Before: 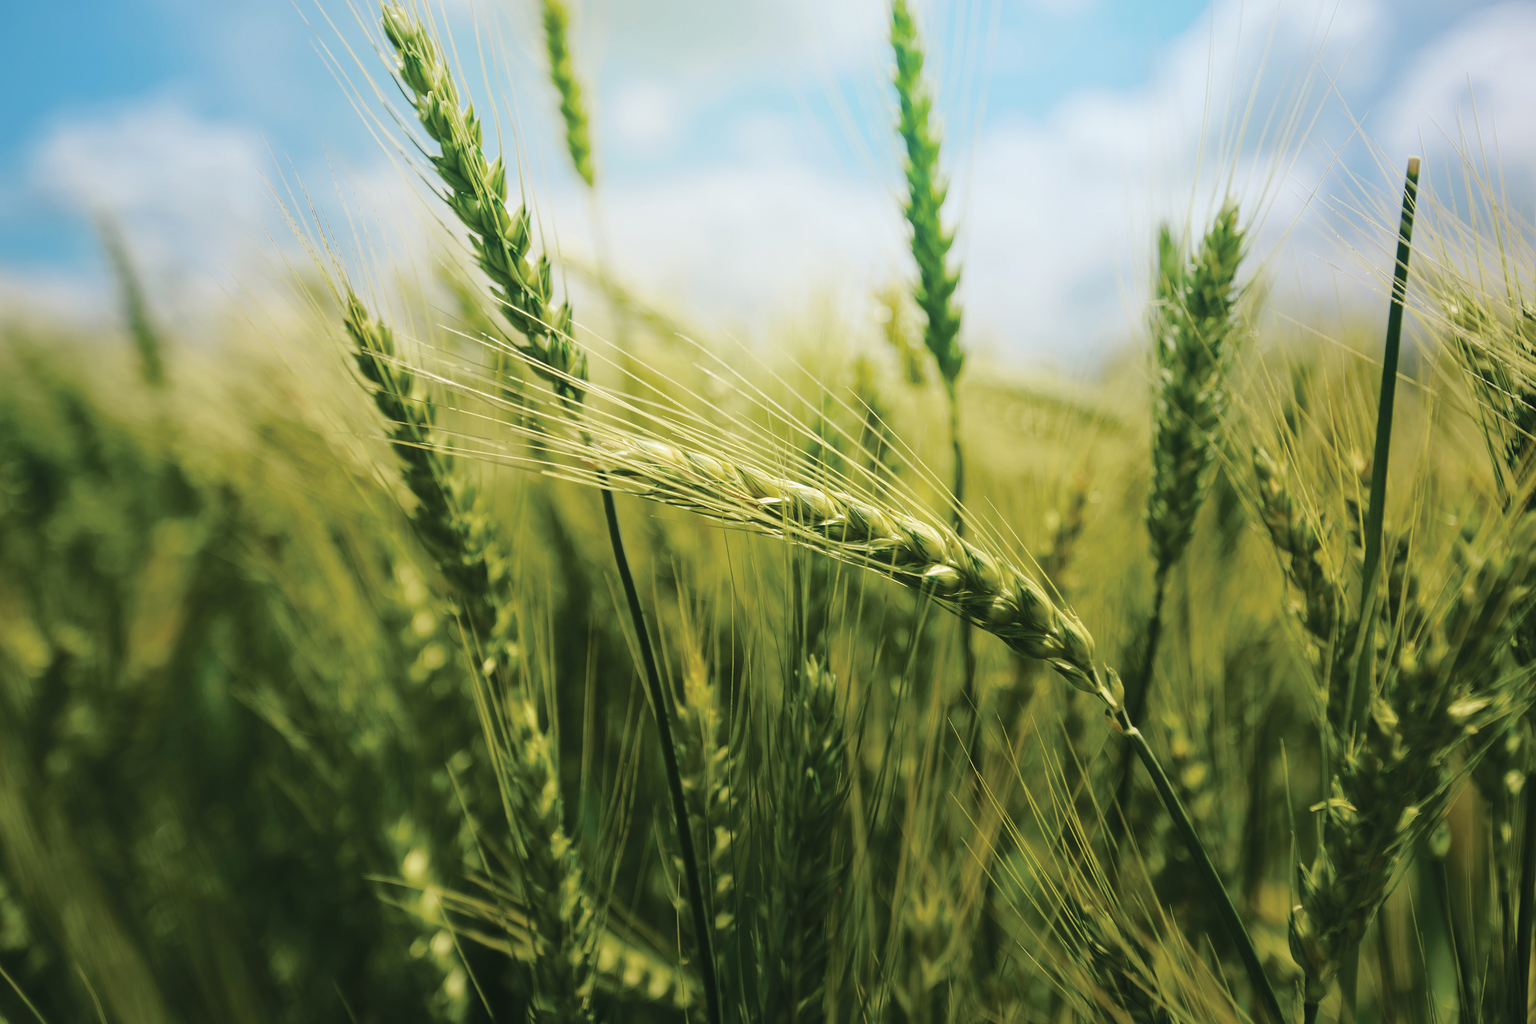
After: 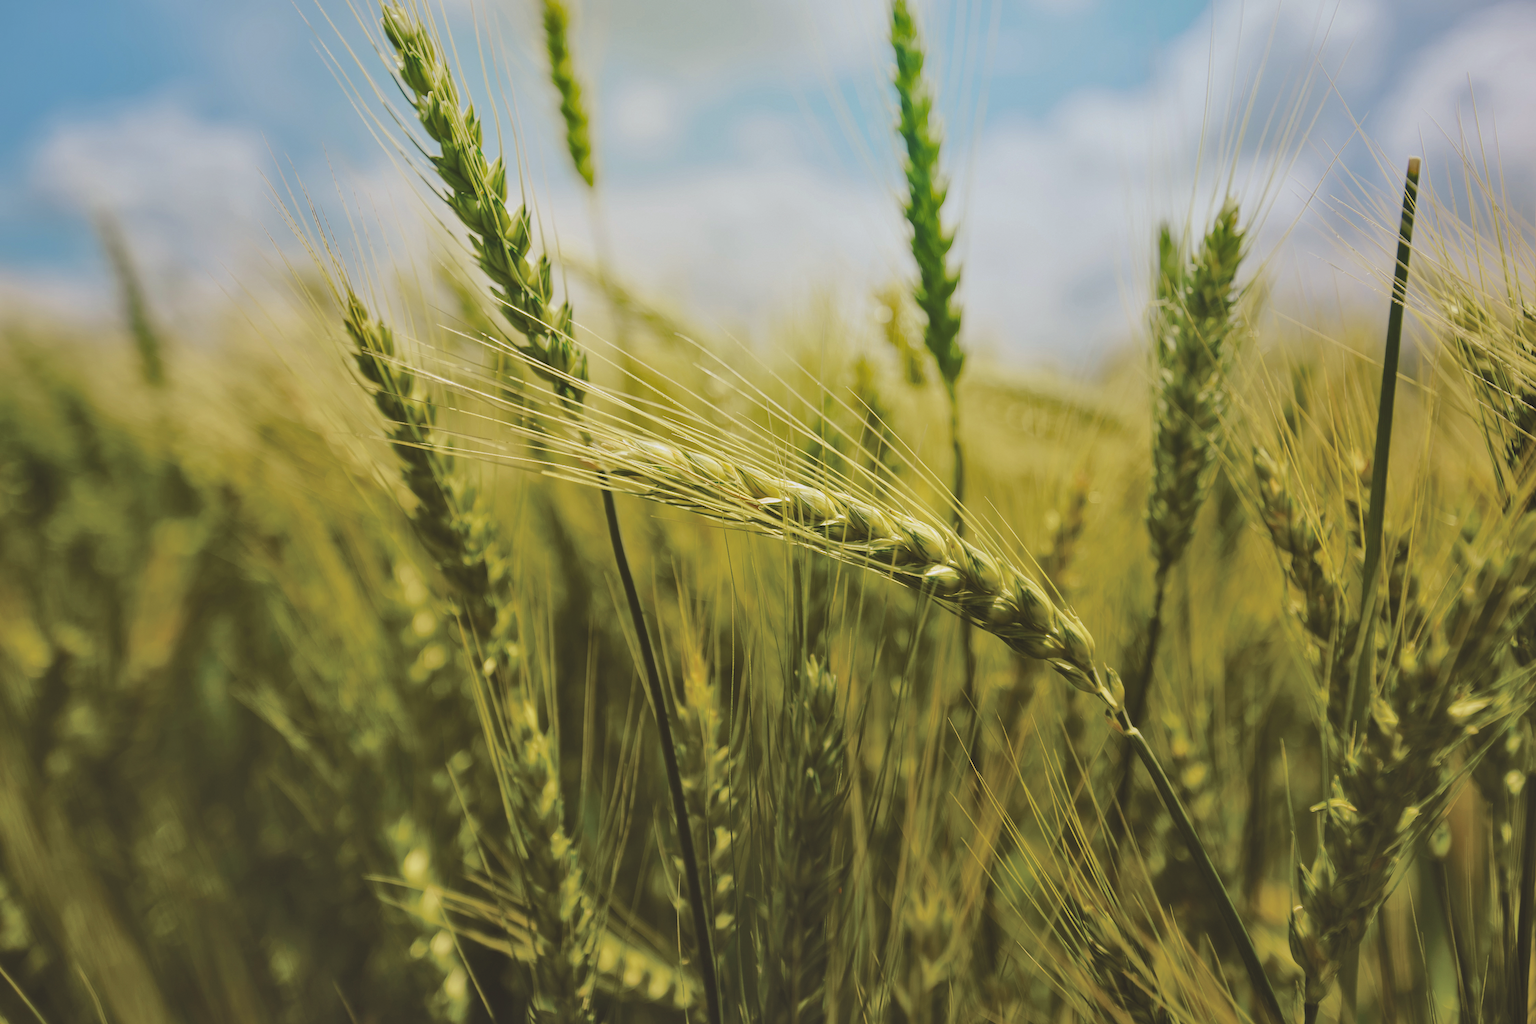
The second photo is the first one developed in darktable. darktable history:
shadows and highlights: low approximation 0.01, soften with gaussian
rgb levels: mode RGB, independent channels, levels [[0, 0.5, 1], [0, 0.521, 1], [0, 0.536, 1]]
contrast brightness saturation: contrast -0.15, brightness 0.05, saturation -0.12
